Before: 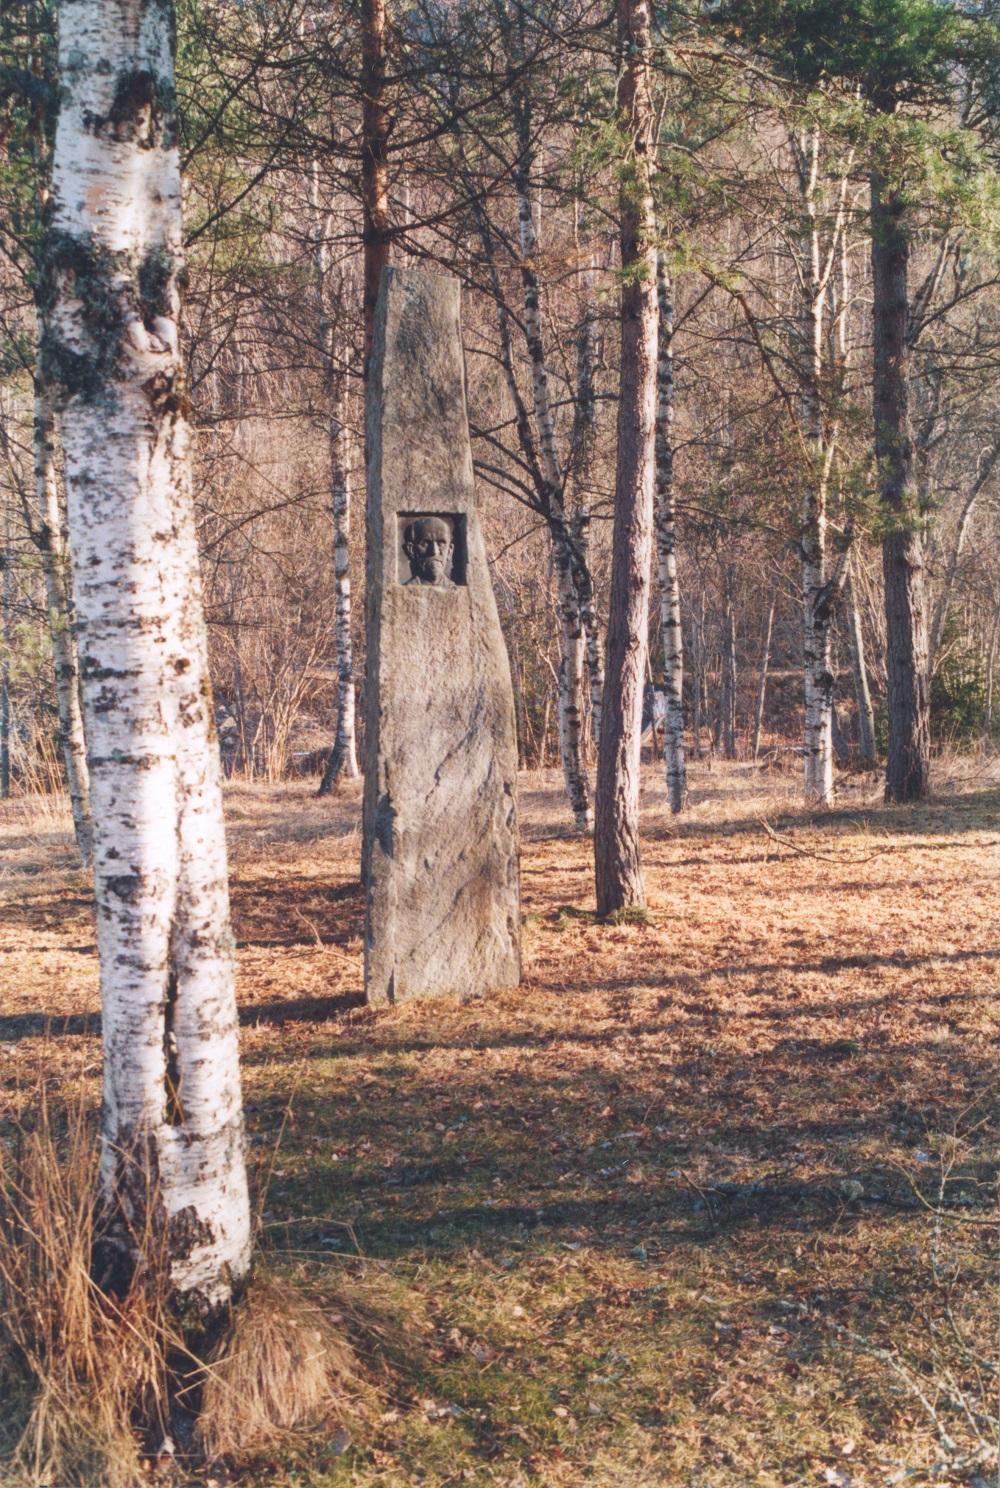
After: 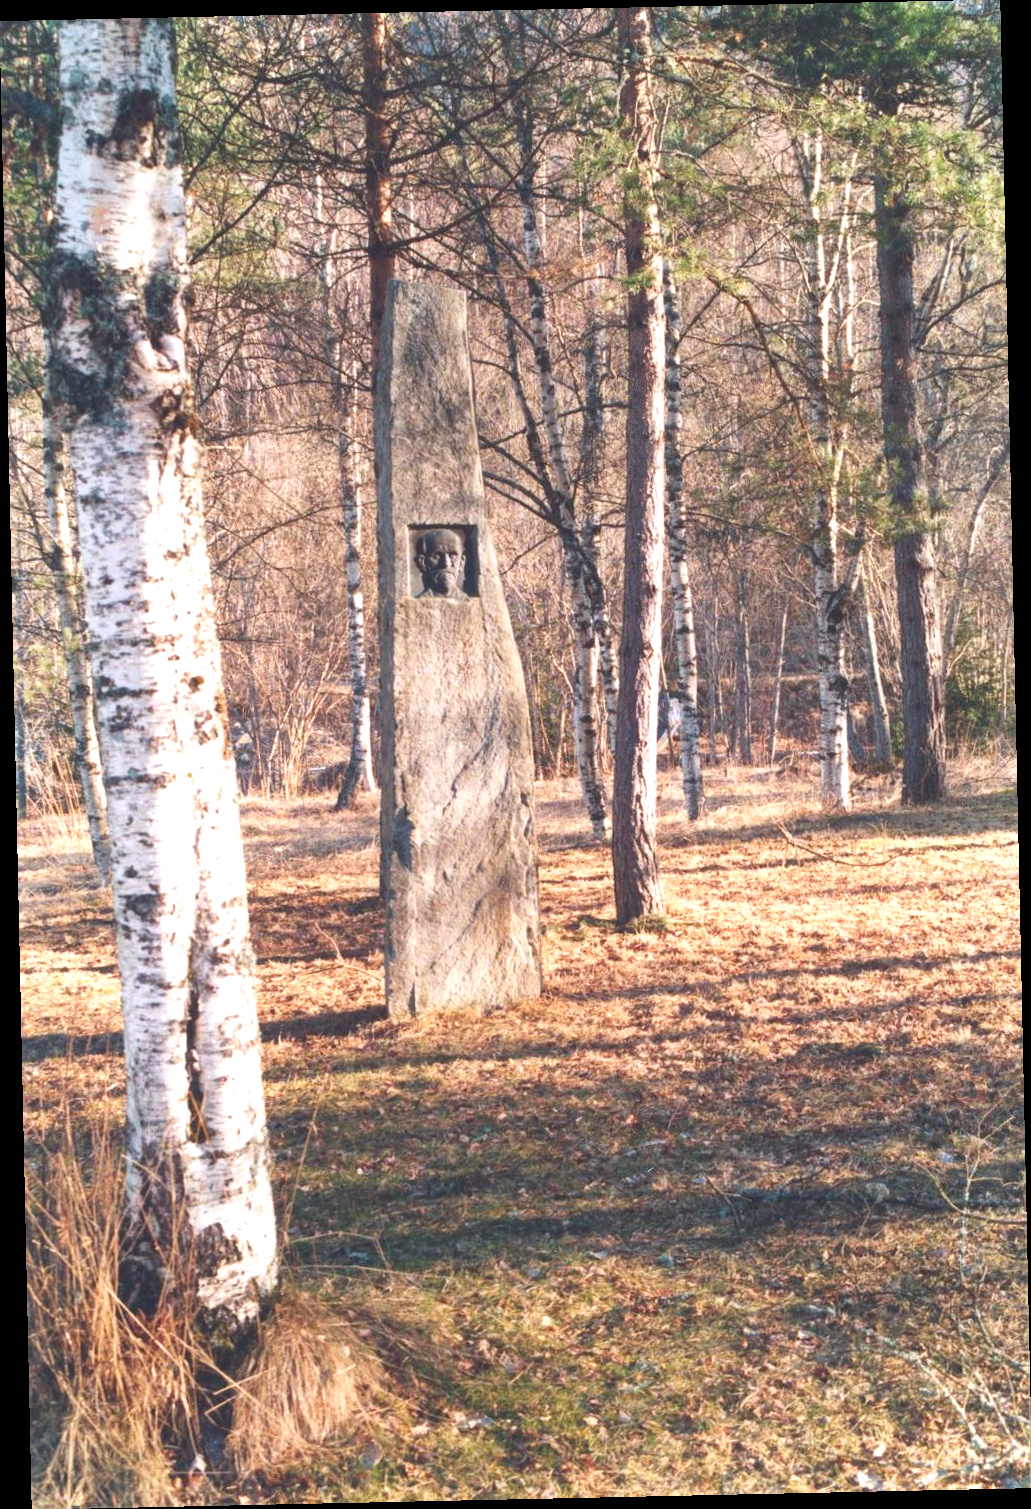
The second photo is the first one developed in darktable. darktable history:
rotate and perspective: rotation -1.24°, automatic cropping off
exposure: black level correction 0, exposure 0.6 EV, compensate exposure bias true, compensate highlight preservation false
